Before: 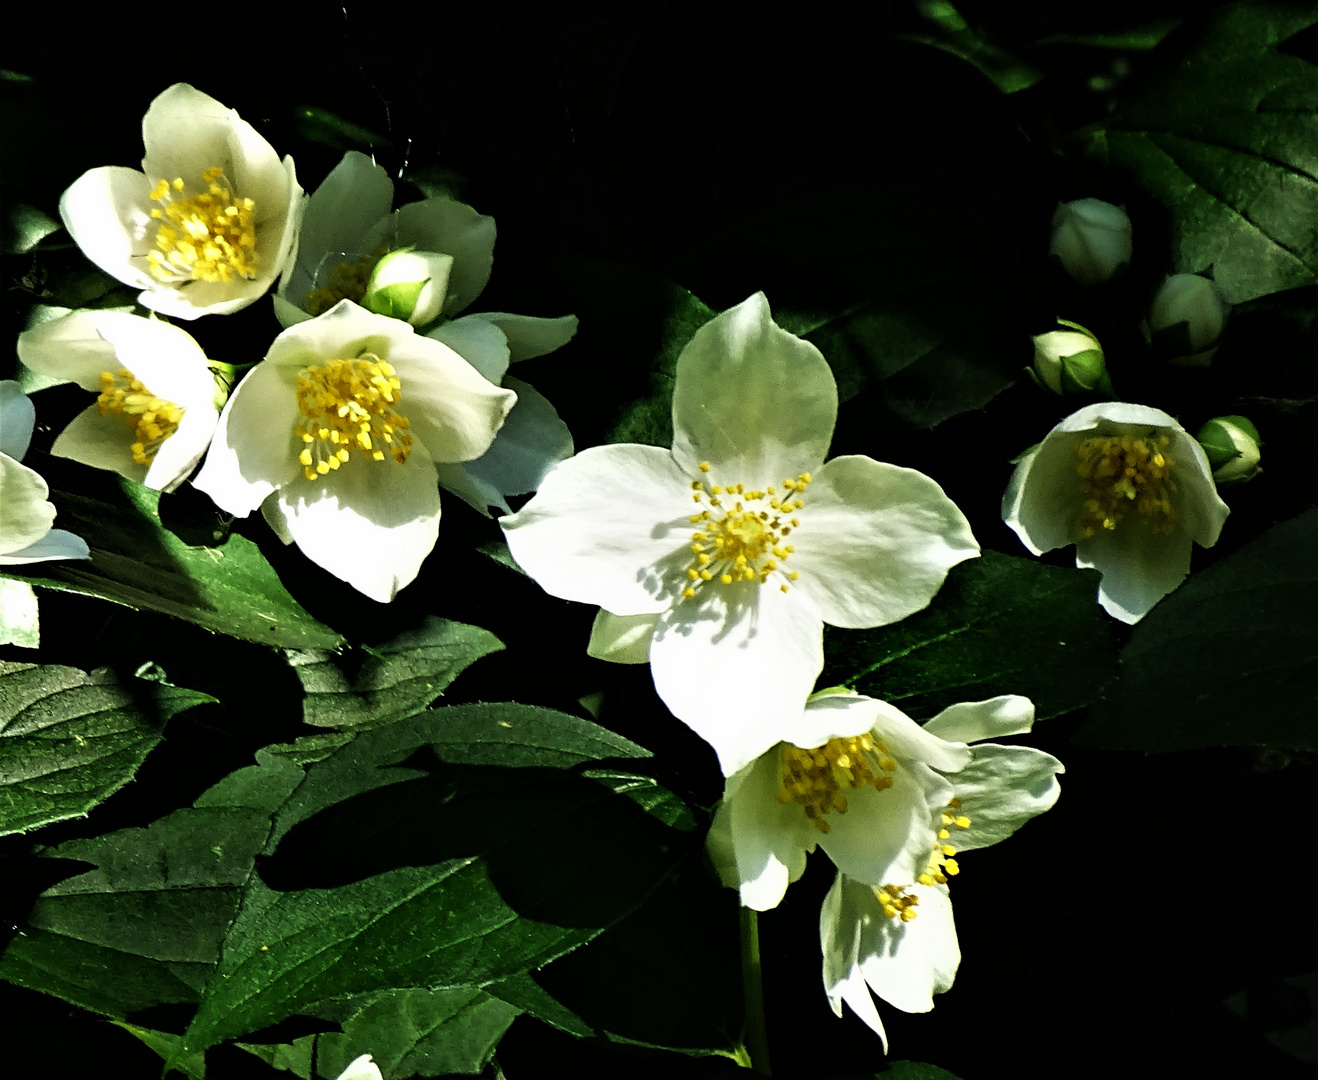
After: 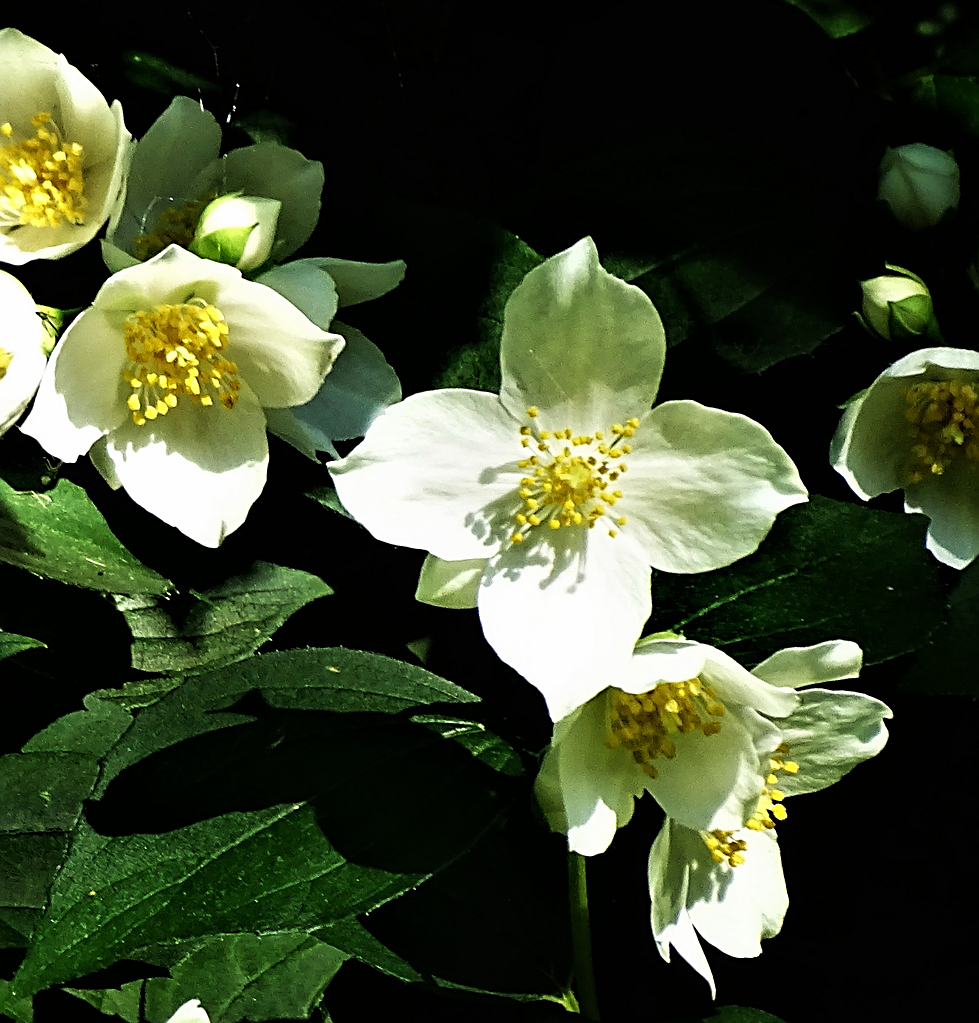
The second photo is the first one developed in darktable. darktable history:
sharpen: on, module defaults
velvia: strength 15.08%
crop and rotate: left 13.12%, top 5.247%, right 12.573%
